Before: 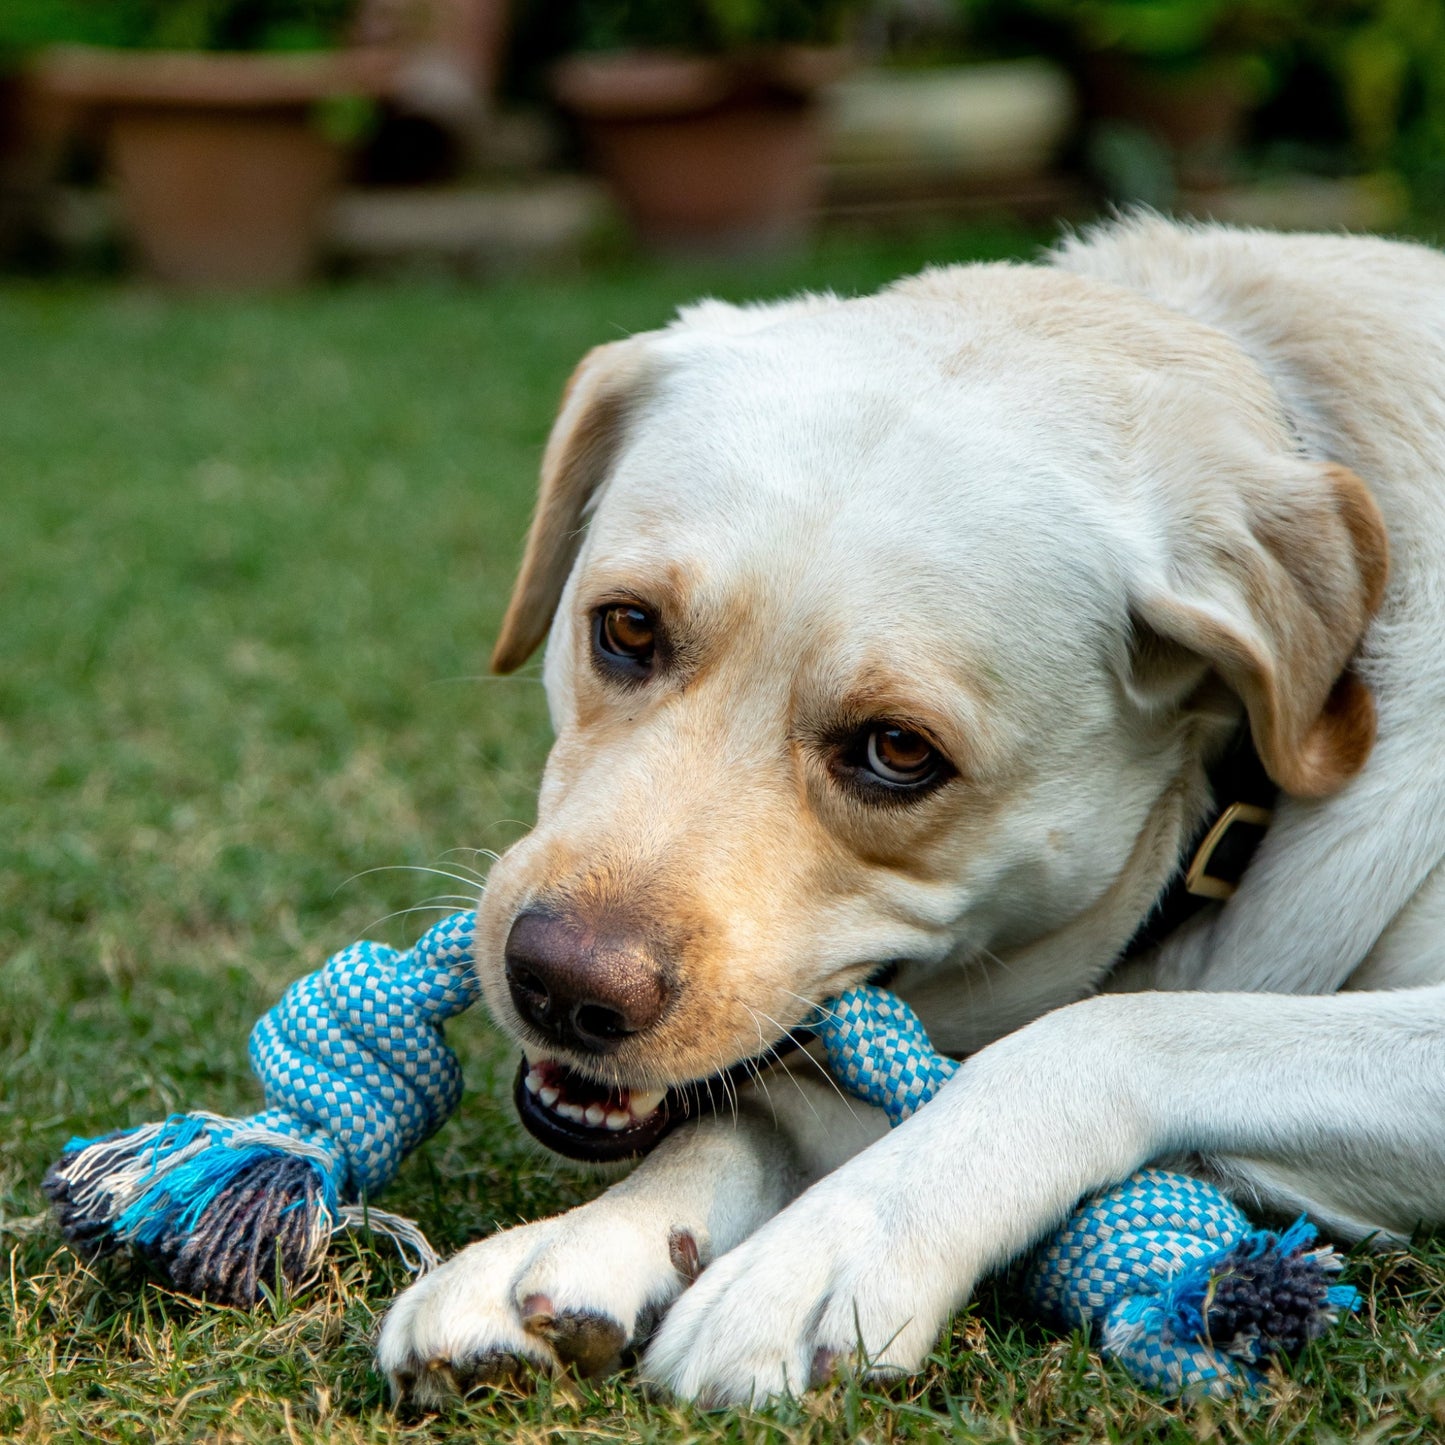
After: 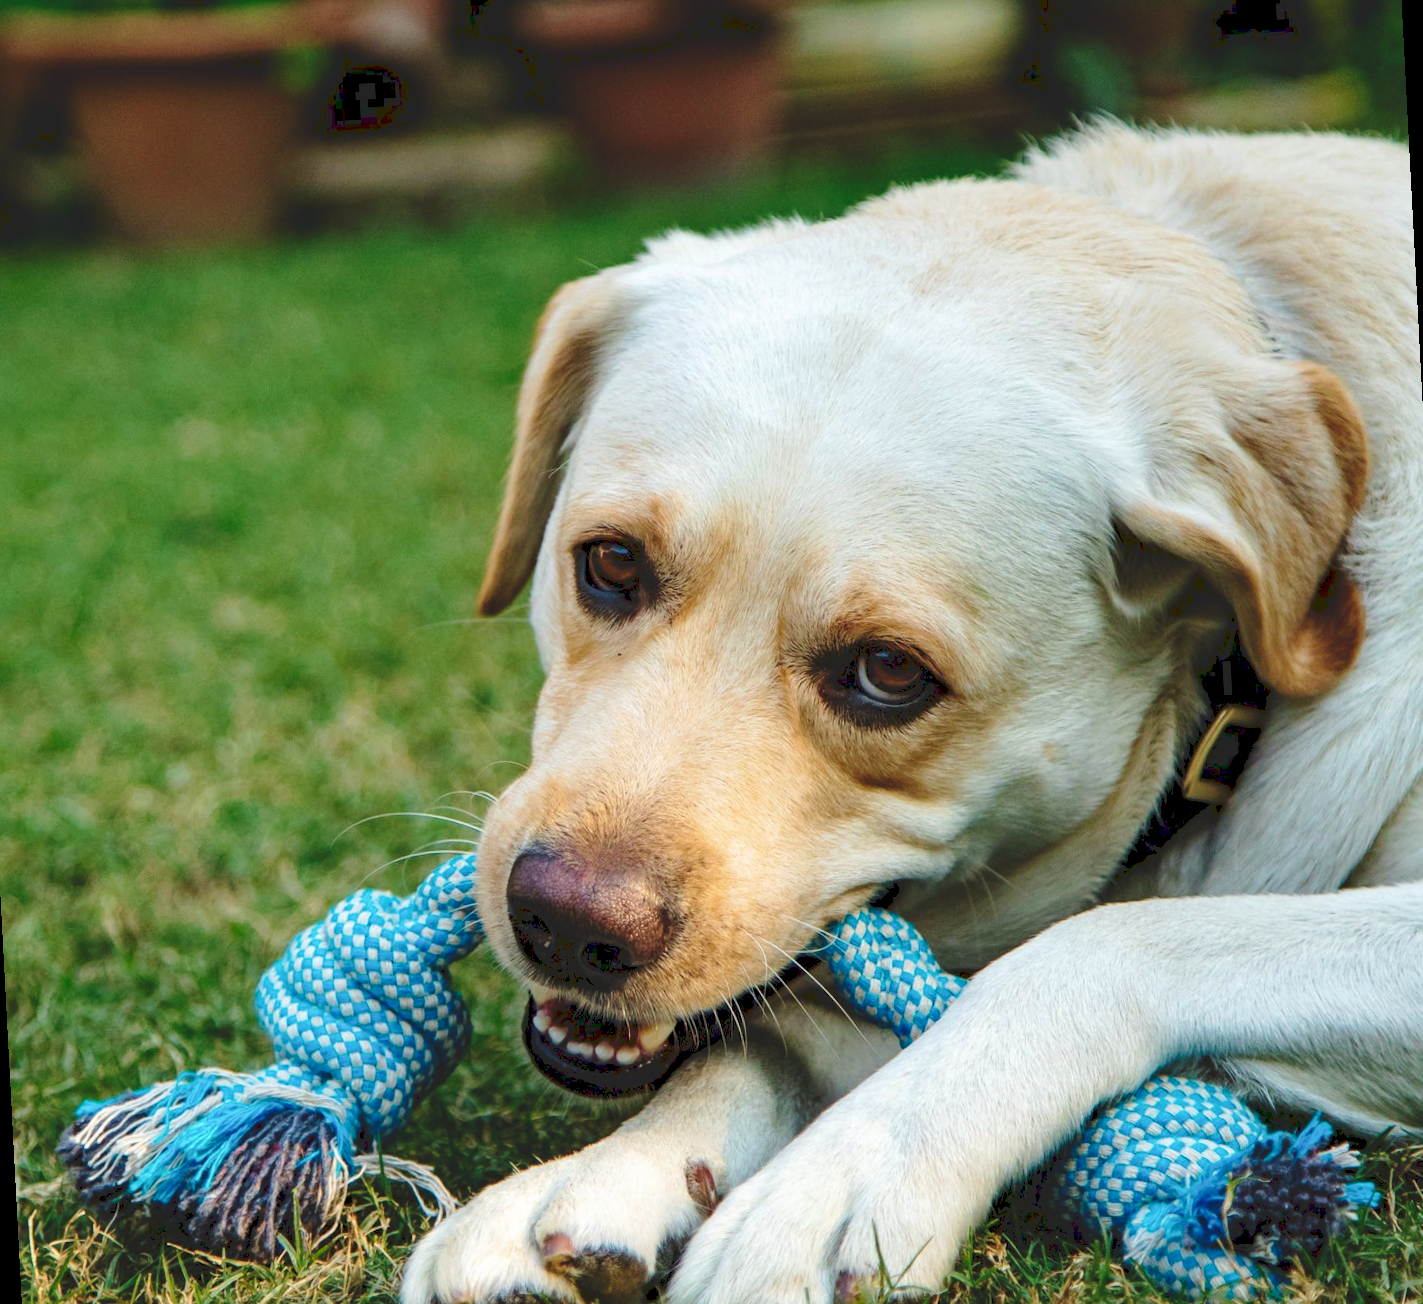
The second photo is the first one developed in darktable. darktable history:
tone curve: curves: ch0 [(0, 0) (0.003, 0.139) (0.011, 0.14) (0.025, 0.138) (0.044, 0.14) (0.069, 0.149) (0.1, 0.161) (0.136, 0.179) (0.177, 0.203) (0.224, 0.245) (0.277, 0.302) (0.335, 0.382) (0.399, 0.461) (0.468, 0.546) (0.543, 0.614) (0.623, 0.687) (0.709, 0.758) (0.801, 0.84) (0.898, 0.912) (1, 1)], preserve colors none
rotate and perspective: rotation -3°, crop left 0.031, crop right 0.968, crop top 0.07, crop bottom 0.93
velvia: on, module defaults
haze removal: compatibility mode true, adaptive false
